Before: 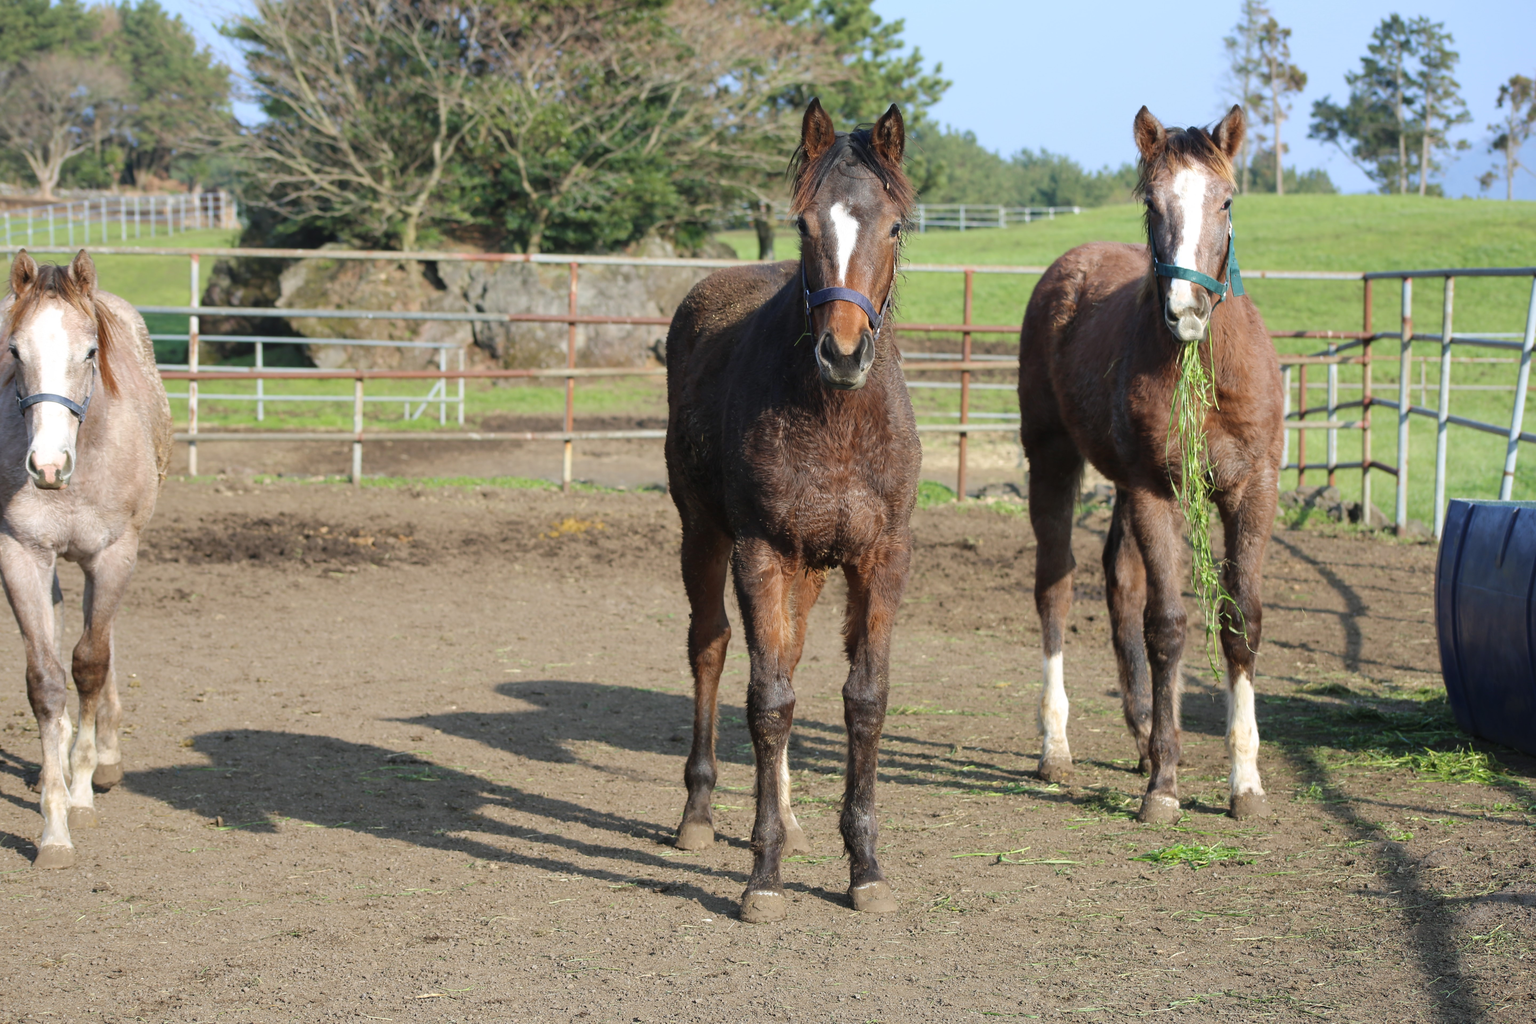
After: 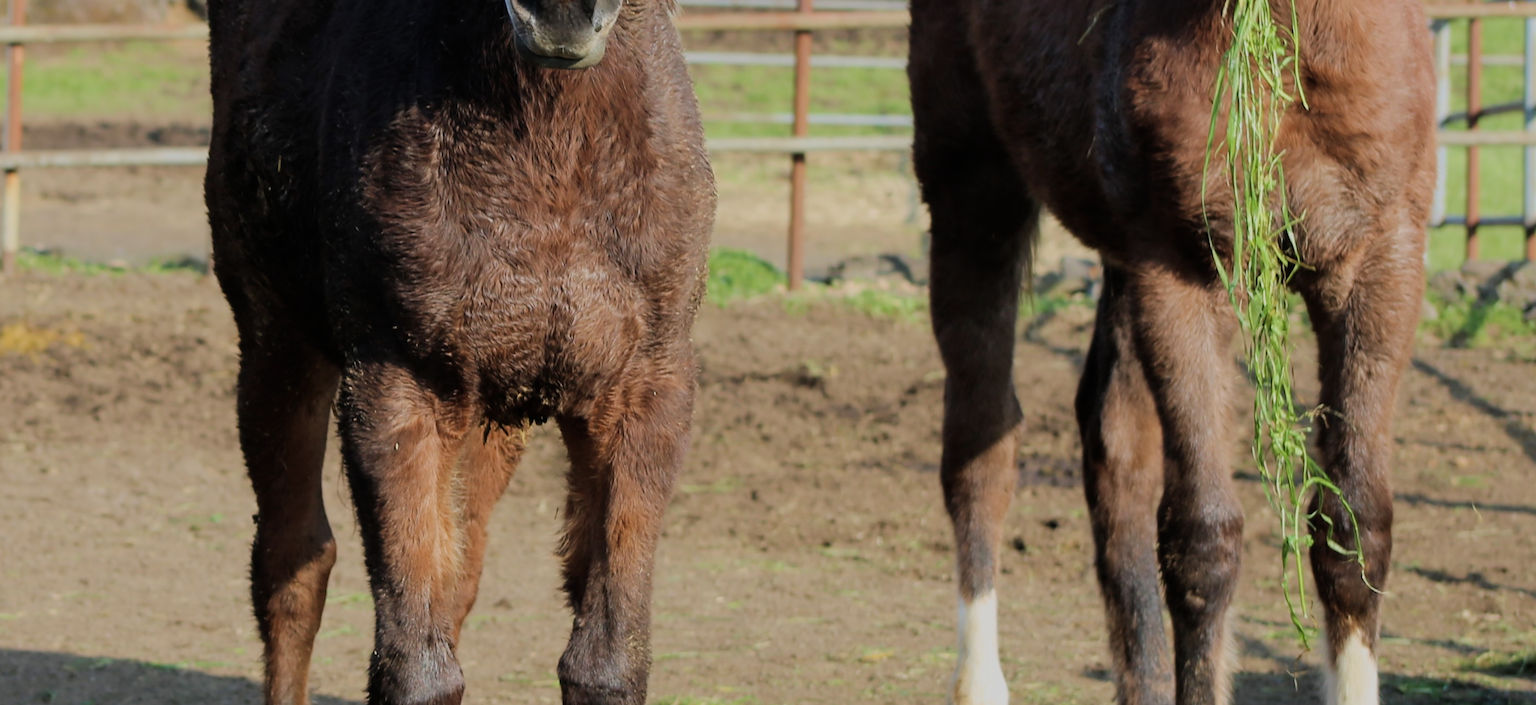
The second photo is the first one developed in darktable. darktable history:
velvia: on, module defaults
crop: left 36.607%, top 34.735%, right 13.146%, bottom 30.611%
filmic rgb: black relative exposure -7.32 EV, white relative exposure 5.09 EV, hardness 3.2
